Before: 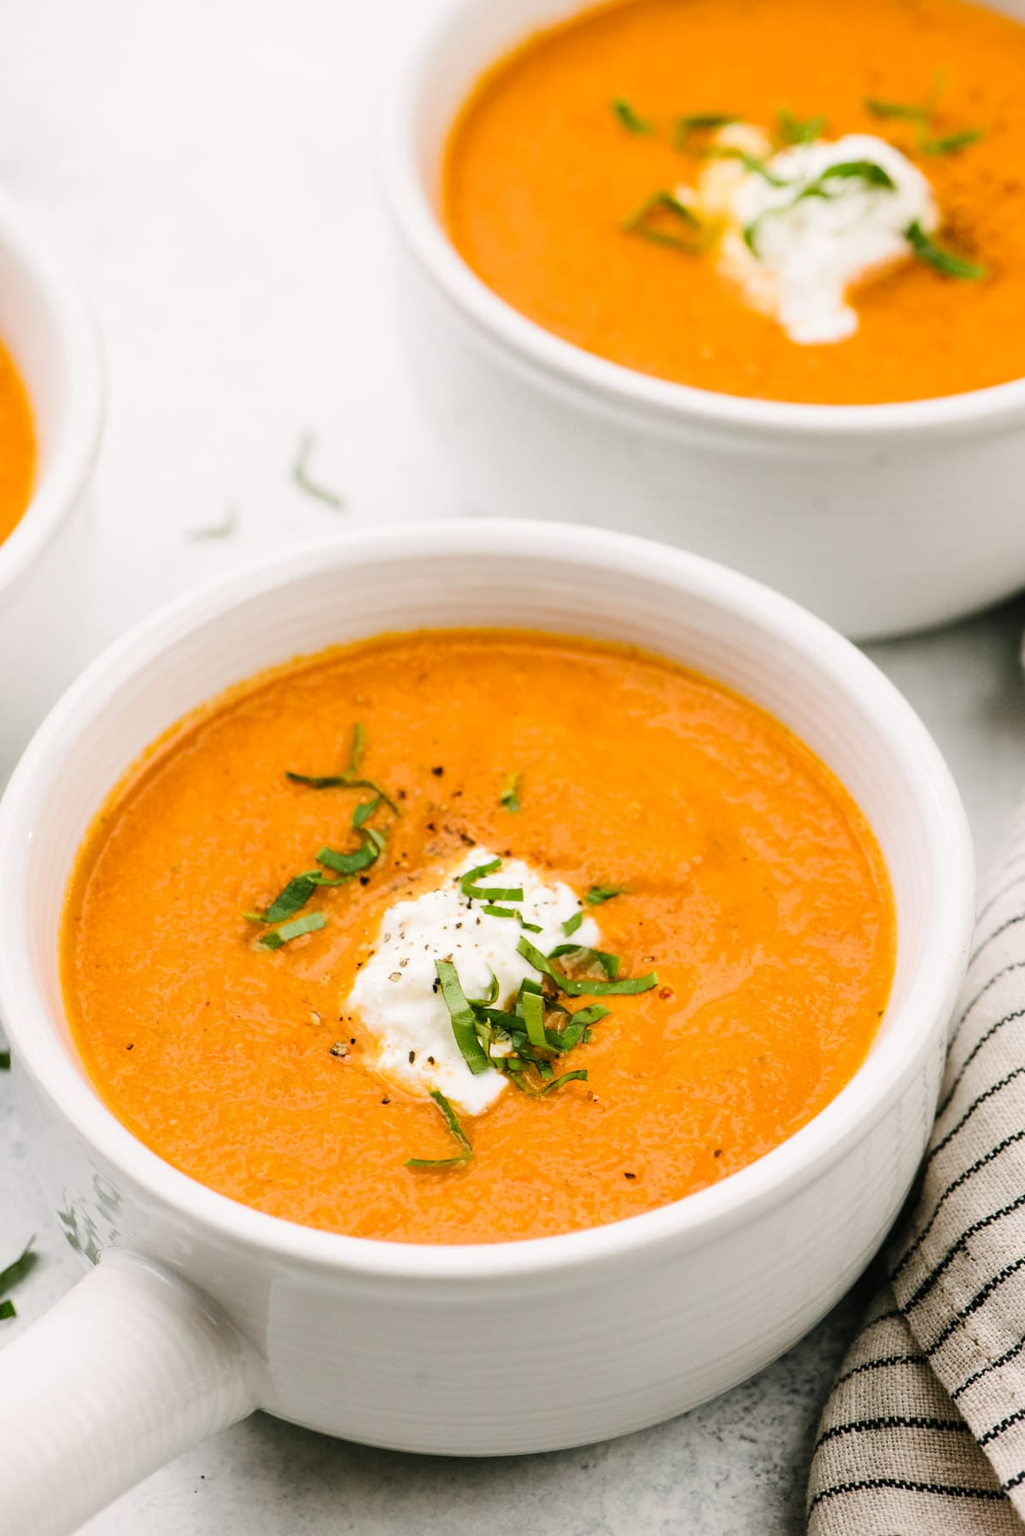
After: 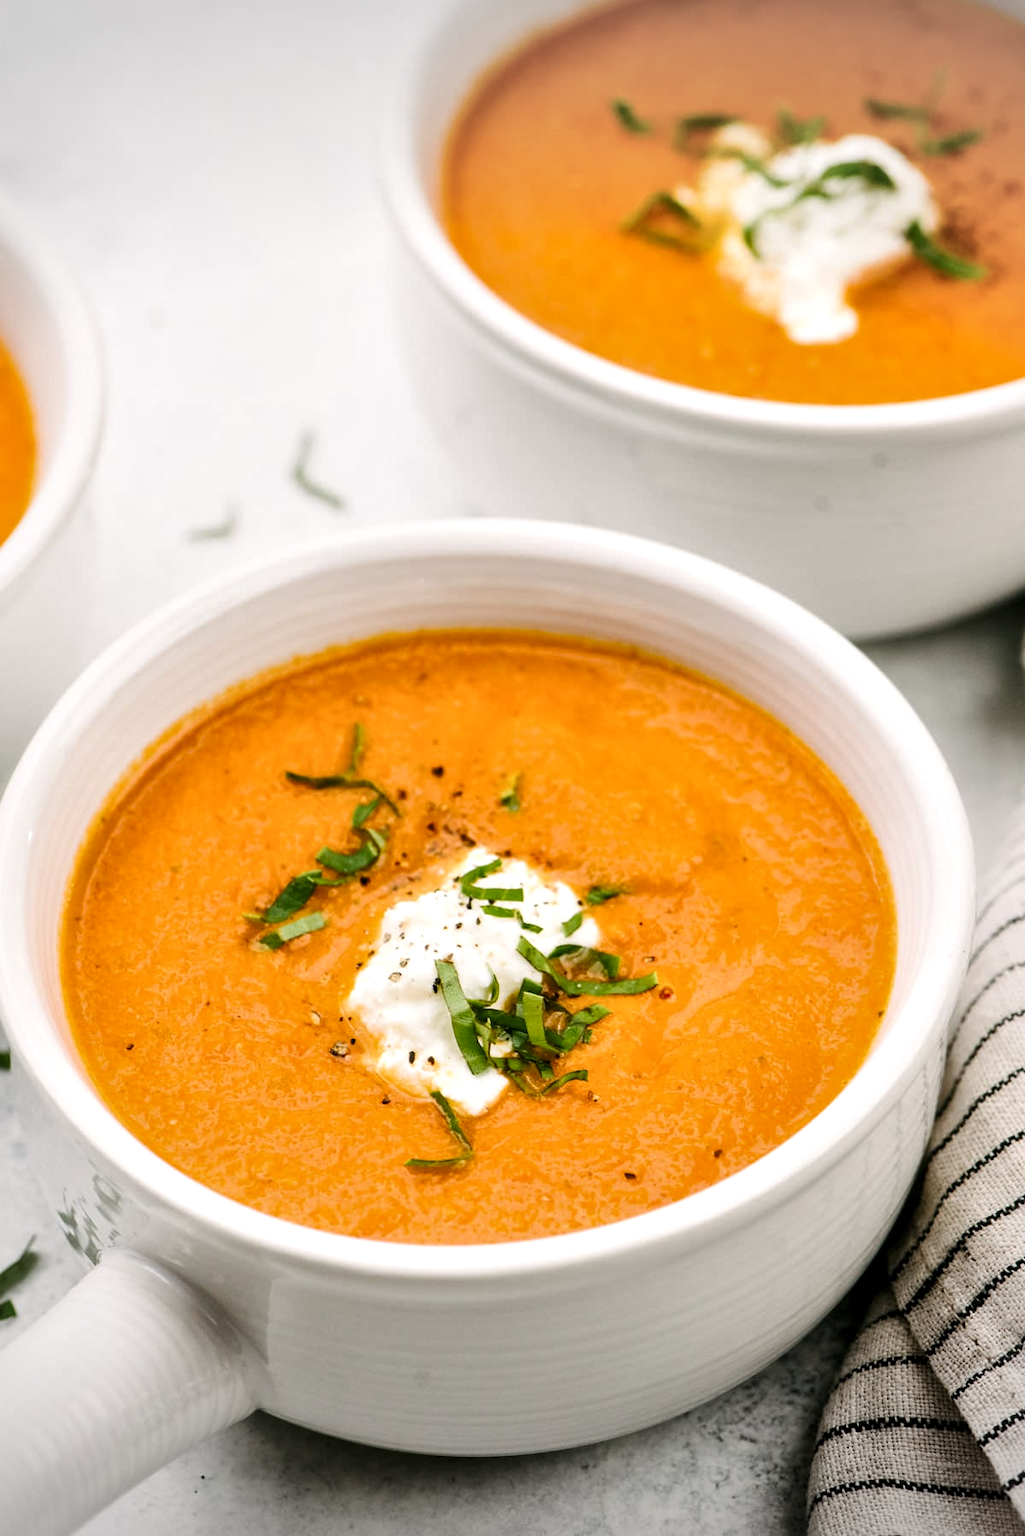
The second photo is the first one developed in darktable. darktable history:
local contrast: mode bilateral grid, contrast 50, coarseness 50, detail 150%, midtone range 0.2
vignetting: fall-off start 100%, brightness -0.282, width/height ratio 1.31
white balance: emerald 1
